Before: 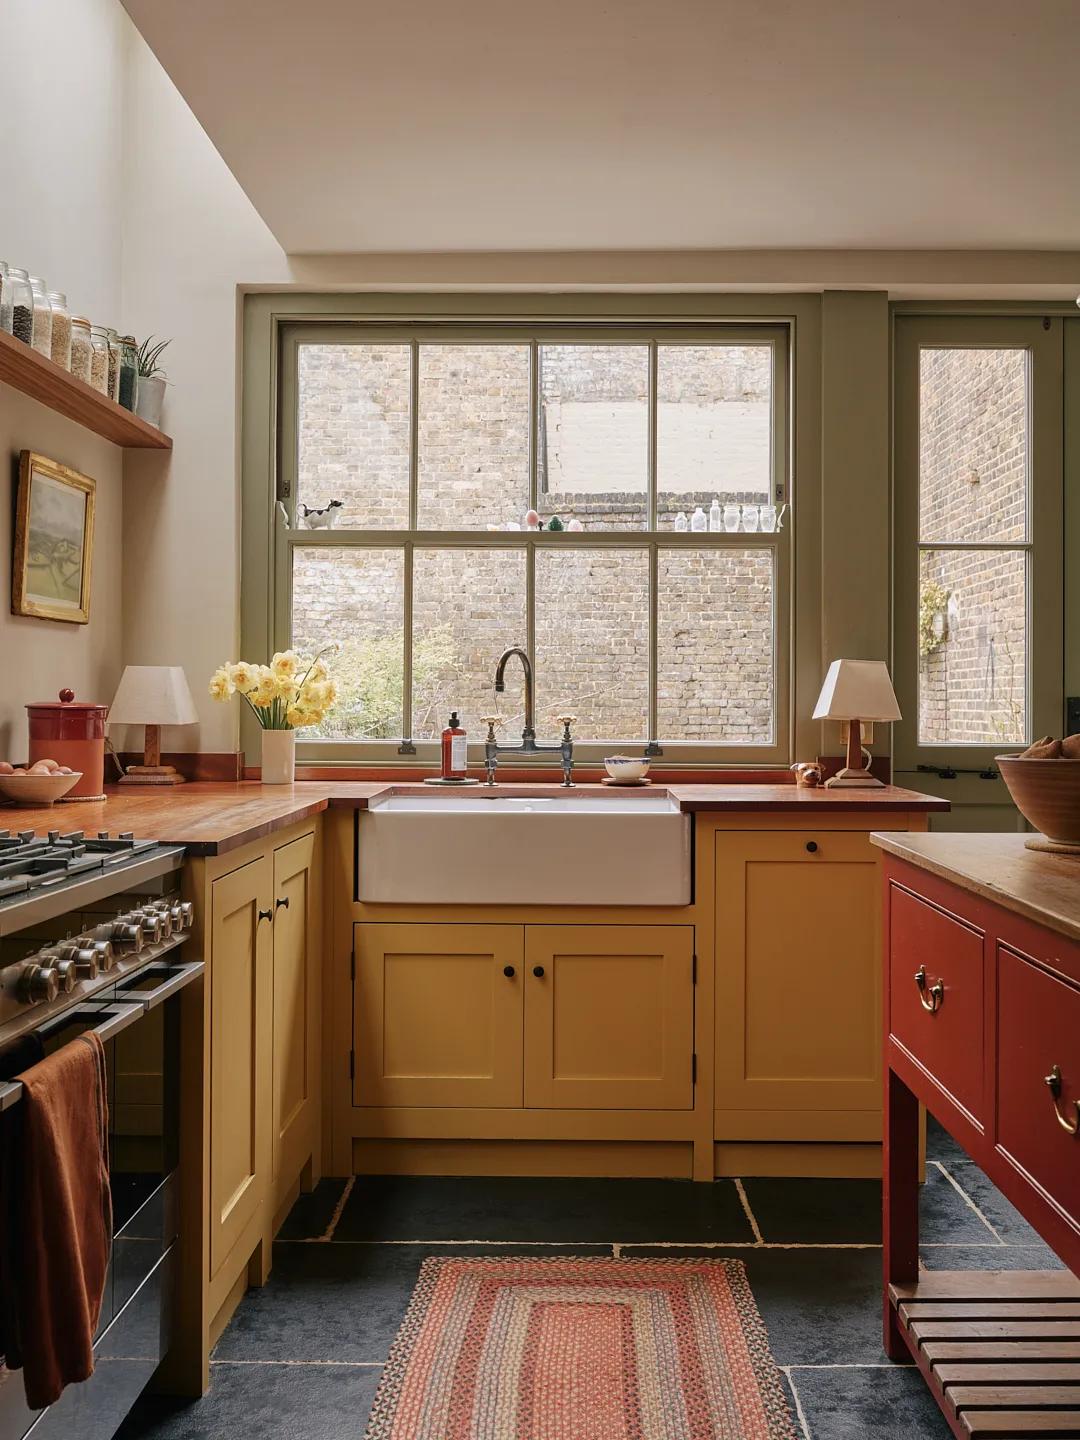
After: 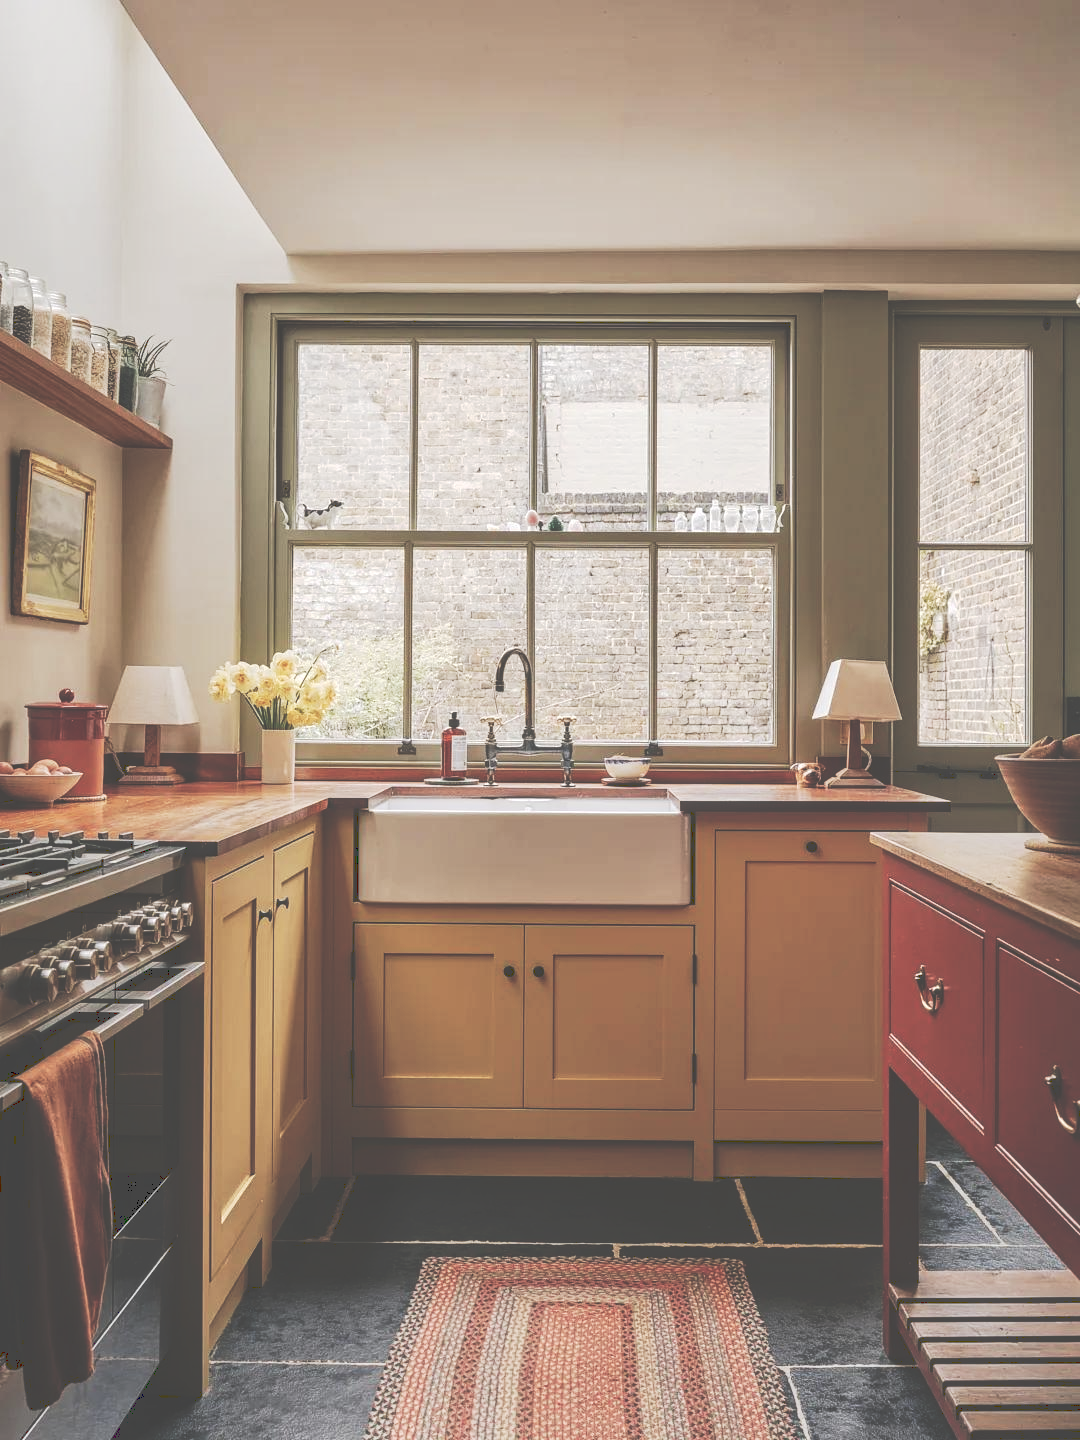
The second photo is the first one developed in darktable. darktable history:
local contrast: on, module defaults
tone curve: curves: ch0 [(0, 0) (0.003, 0.301) (0.011, 0.302) (0.025, 0.307) (0.044, 0.313) (0.069, 0.316) (0.1, 0.322) (0.136, 0.325) (0.177, 0.341) (0.224, 0.358) (0.277, 0.386) (0.335, 0.429) (0.399, 0.486) (0.468, 0.556) (0.543, 0.644) (0.623, 0.728) (0.709, 0.796) (0.801, 0.854) (0.898, 0.908) (1, 1)], preserve colors none
color correction: saturation 0.85
